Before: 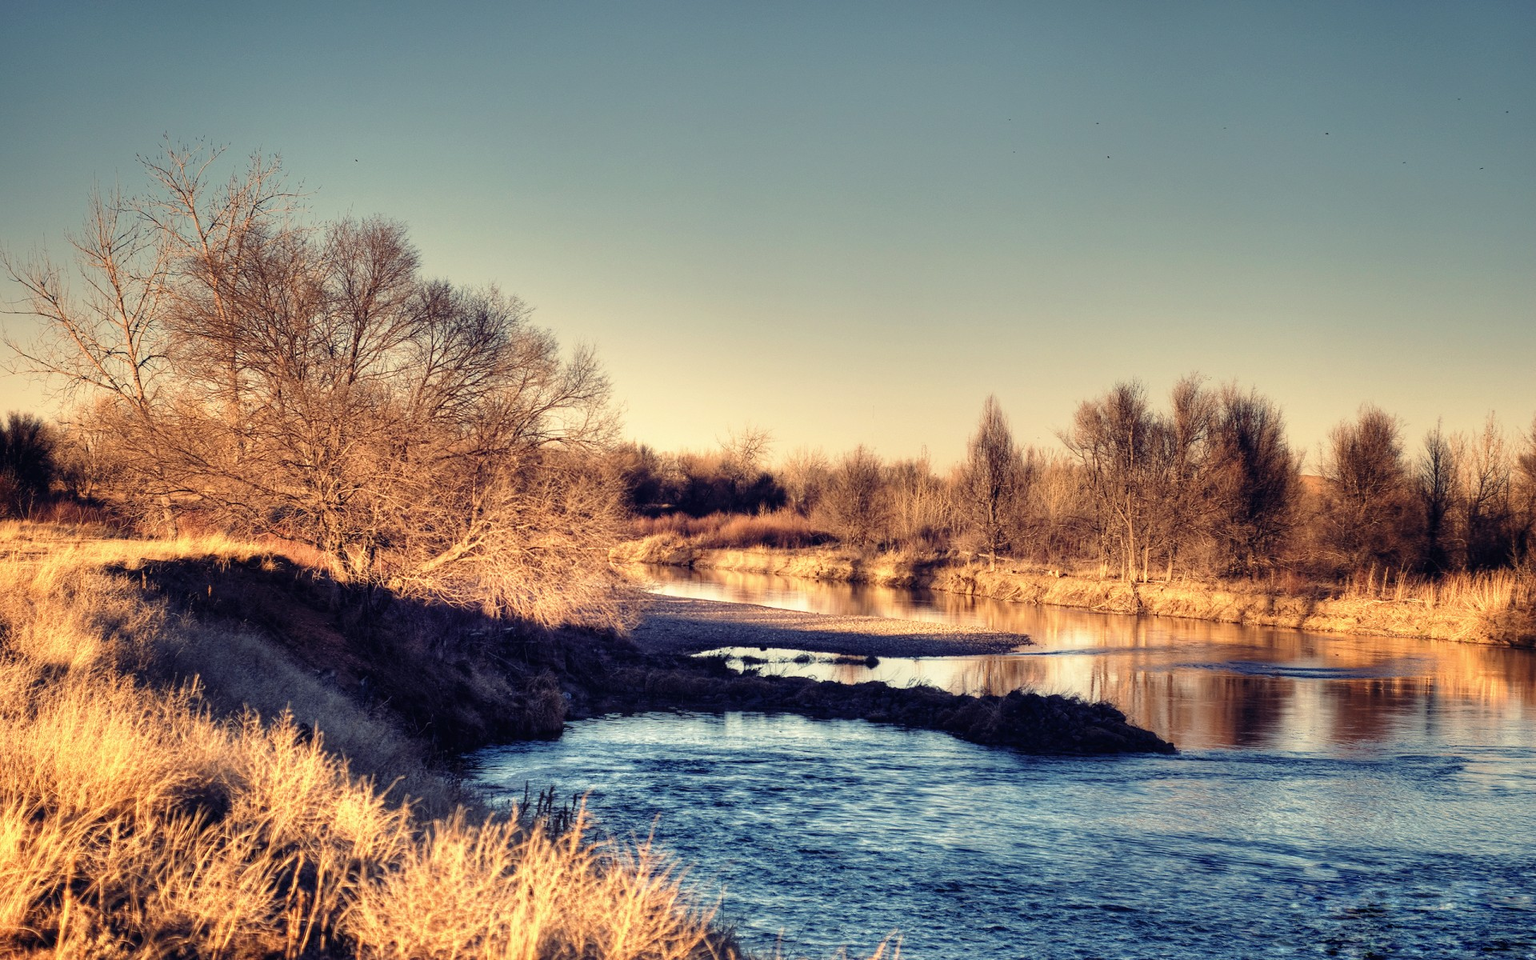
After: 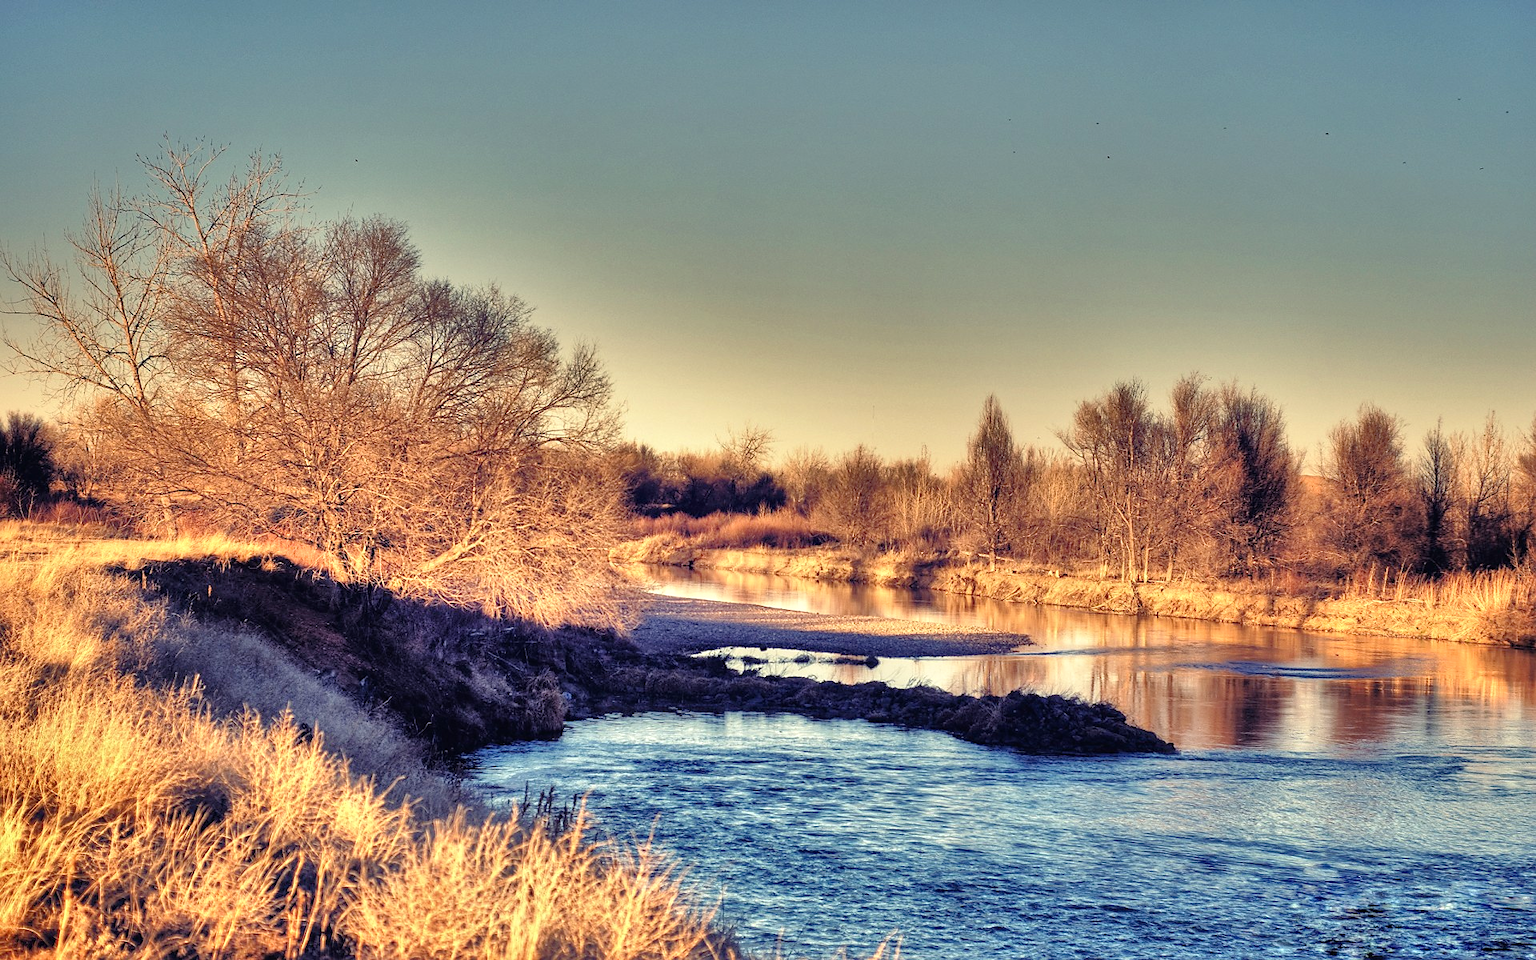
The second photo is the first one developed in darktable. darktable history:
sharpen: radius 1.49, amount 0.407, threshold 1.335
tone equalizer: -7 EV 0.162 EV, -6 EV 0.607 EV, -5 EV 1.19 EV, -4 EV 1.29 EV, -3 EV 1.18 EV, -2 EV 0.6 EV, -1 EV 0.163 EV, mask exposure compensation -0.507 EV
shadows and highlights: white point adjustment 0.144, highlights -69.52, soften with gaussian
